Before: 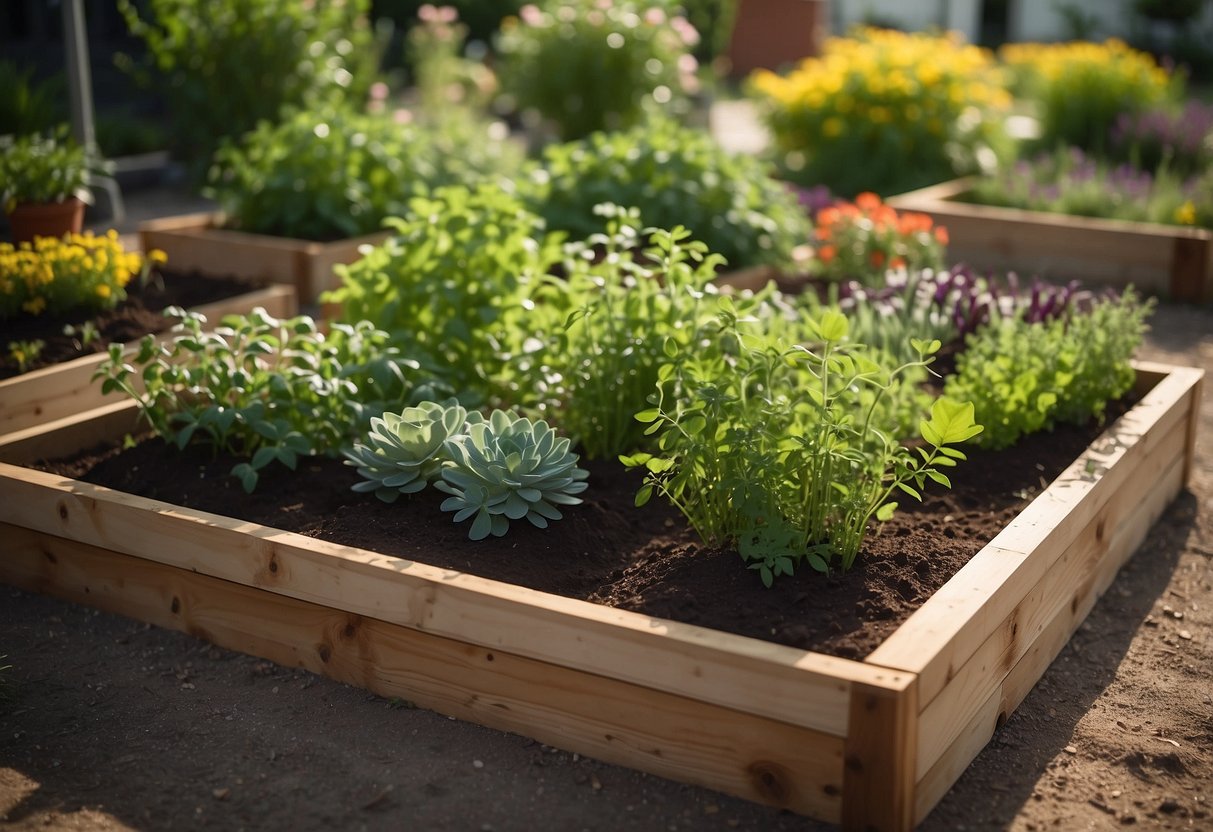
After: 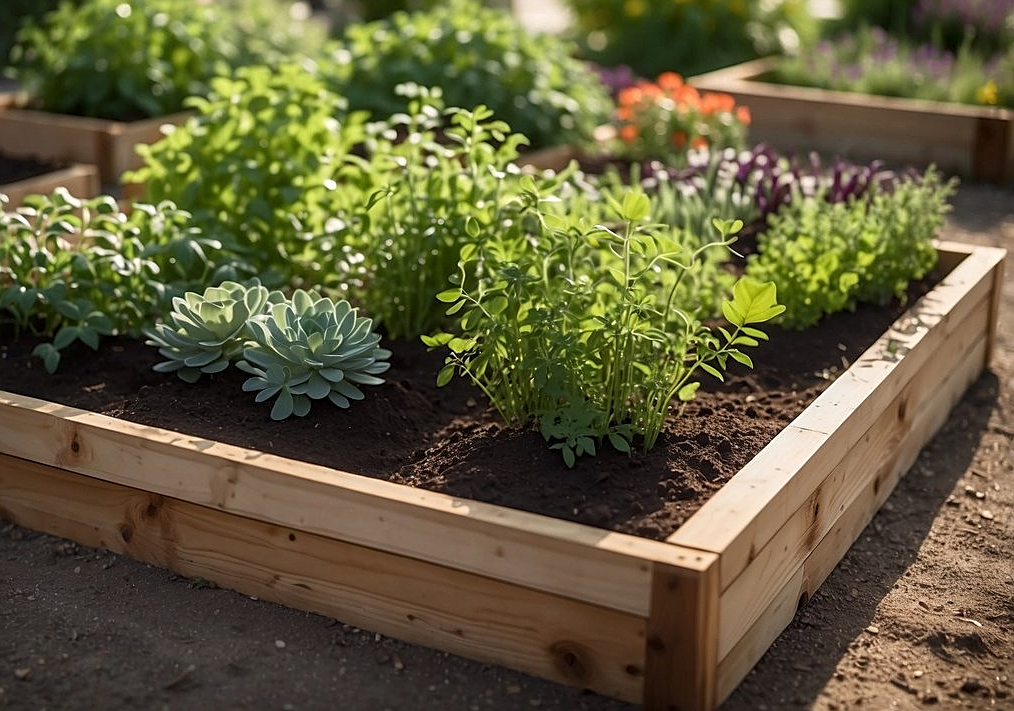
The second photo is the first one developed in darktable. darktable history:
sharpen: on, module defaults
crop: left 16.355%, top 14.463%
local contrast: on, module defaults
